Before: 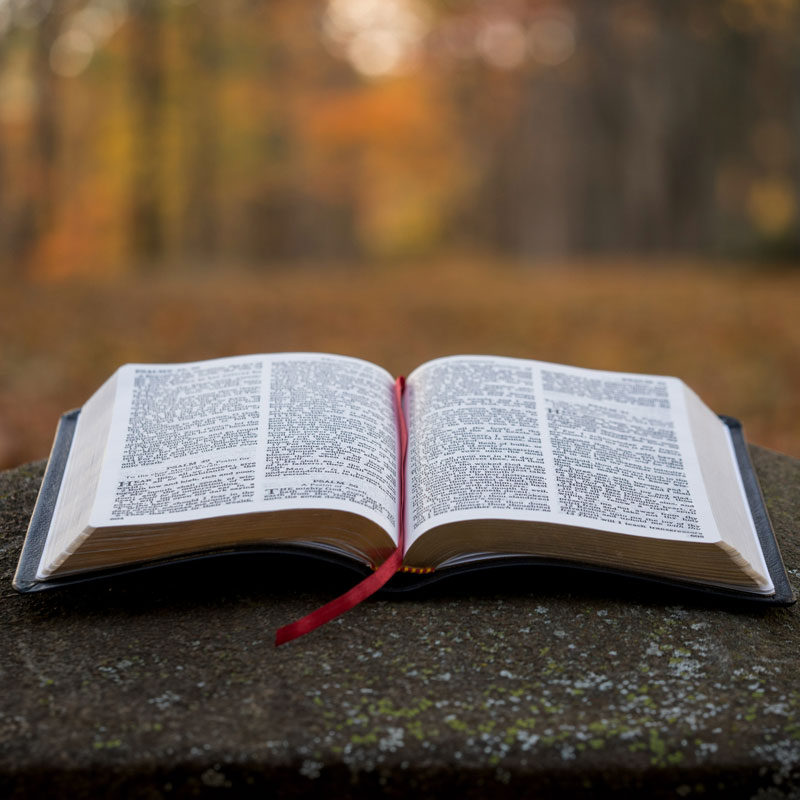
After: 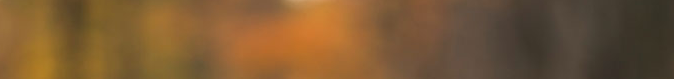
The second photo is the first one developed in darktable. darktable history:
crop and rotate: left 9.644%, top 9.491%, right 6.021%, bottom 80.509%
shadows and highlights: radius 334.93, shadows 63.48, highlights 6.06, compress 87.7%, highlights color adjustment 39.73%, soften with gaussian
